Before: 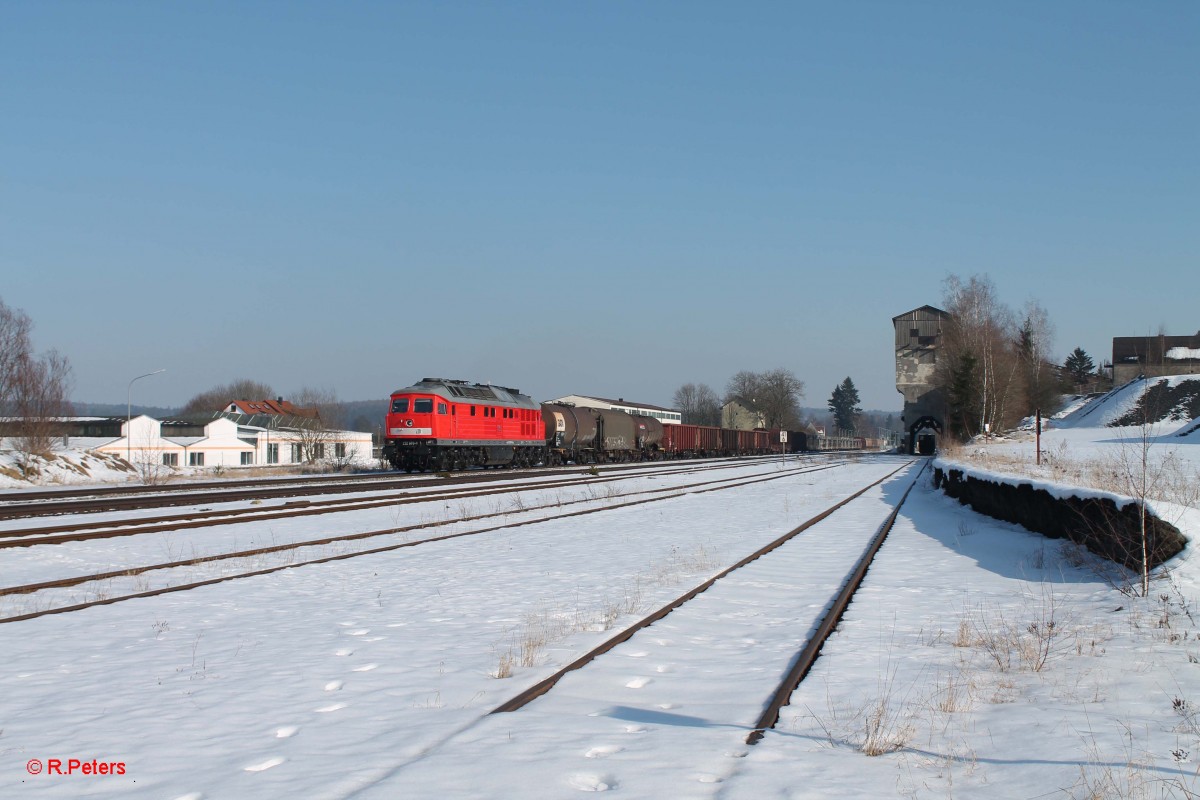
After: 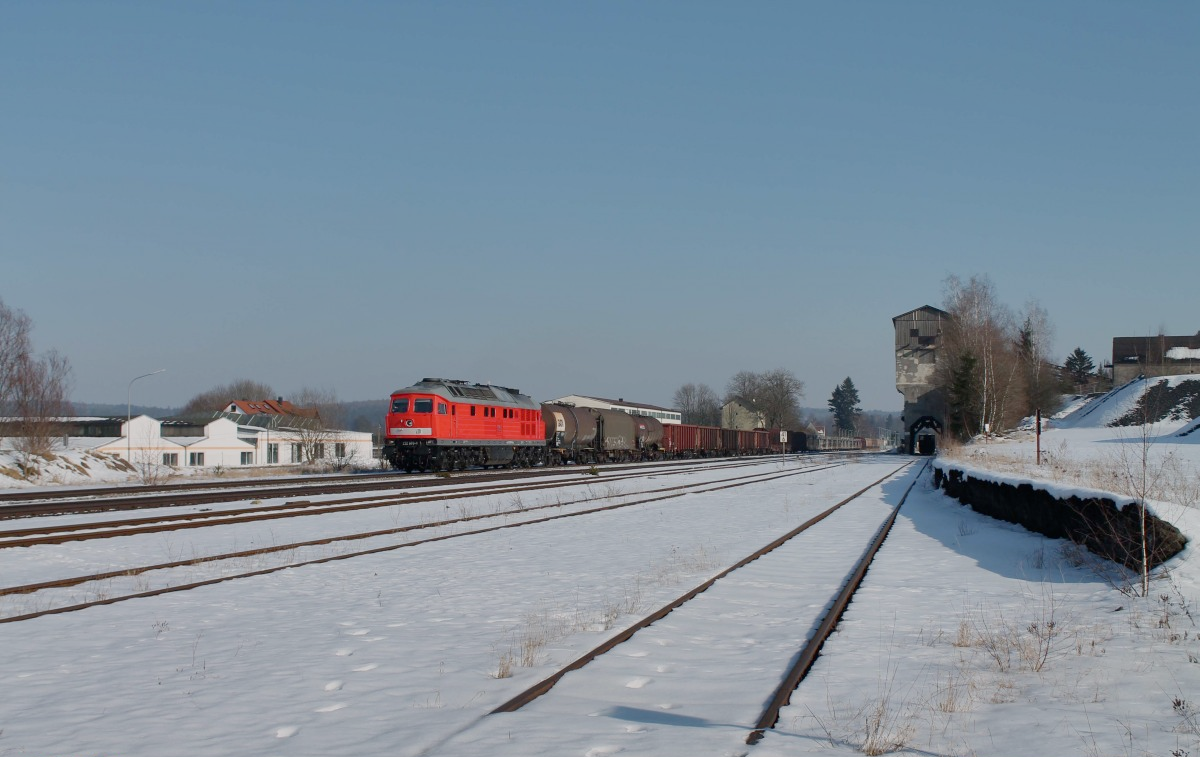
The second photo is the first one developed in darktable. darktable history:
shadows and highlights: shadows 43.4, white point adjustment -1.38, soften with gaussian
crop and rotate: top 0.006%, bottom 5.294%
filmic rgb: black relative exposure -16 EV, white relative exposure 4 EV, target black luminance 0%, hardness 7.55, latitude 72.32%, contrast 0.901, highlights saturation mix 10.71%, shadows ↔ highlights balance -0.367%, preserve chrominance no, color science v3 (2019), use custom middle-gray values true
